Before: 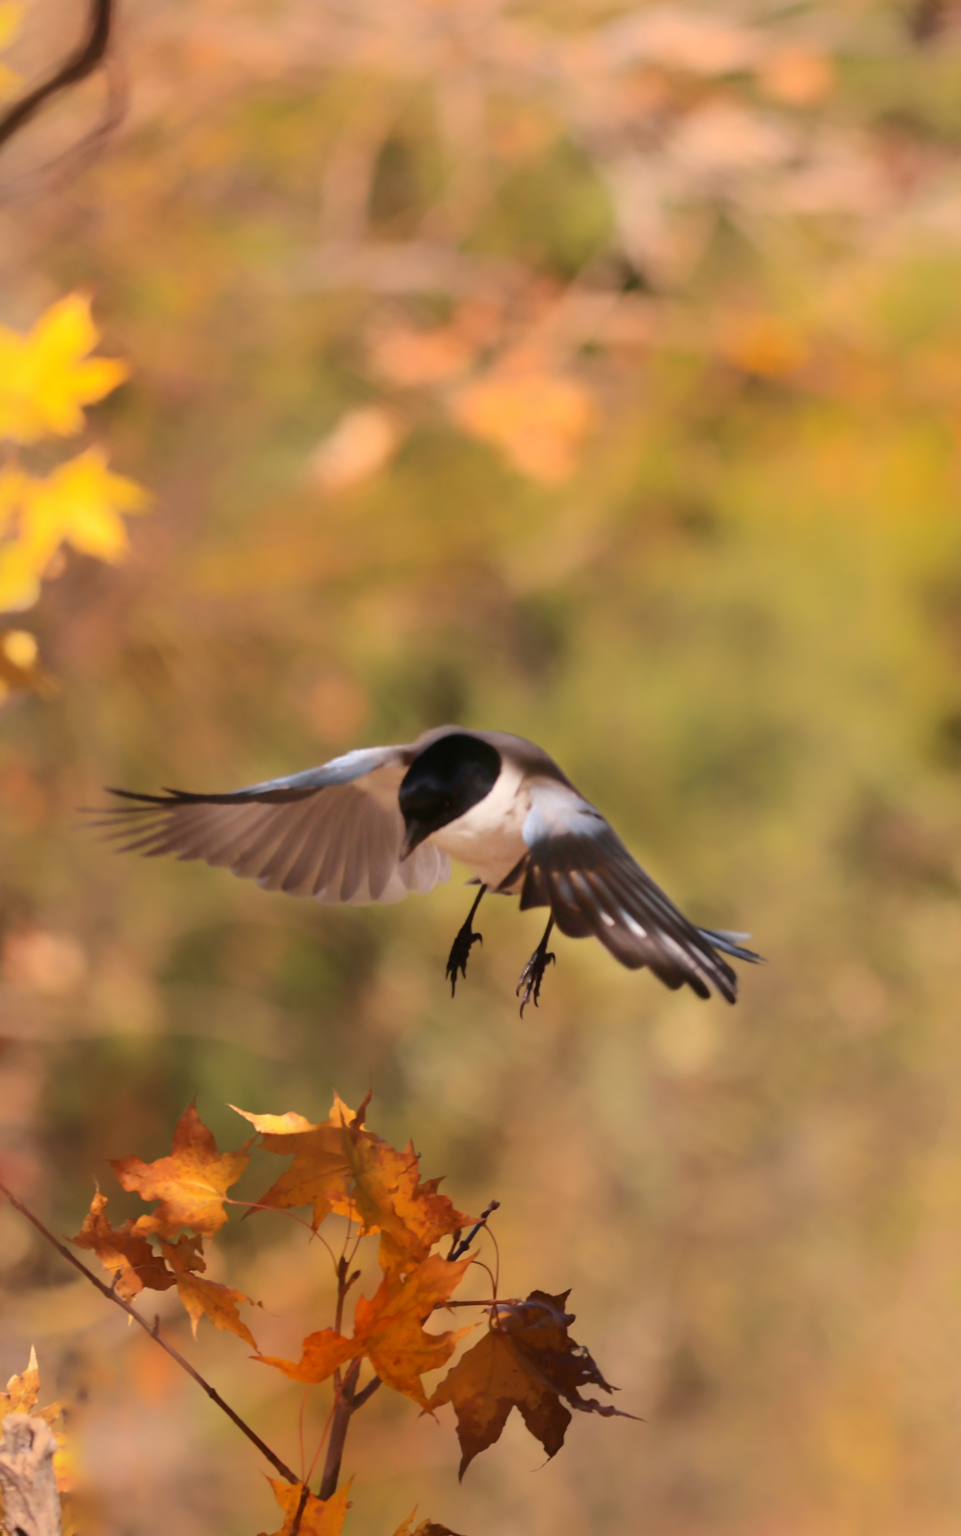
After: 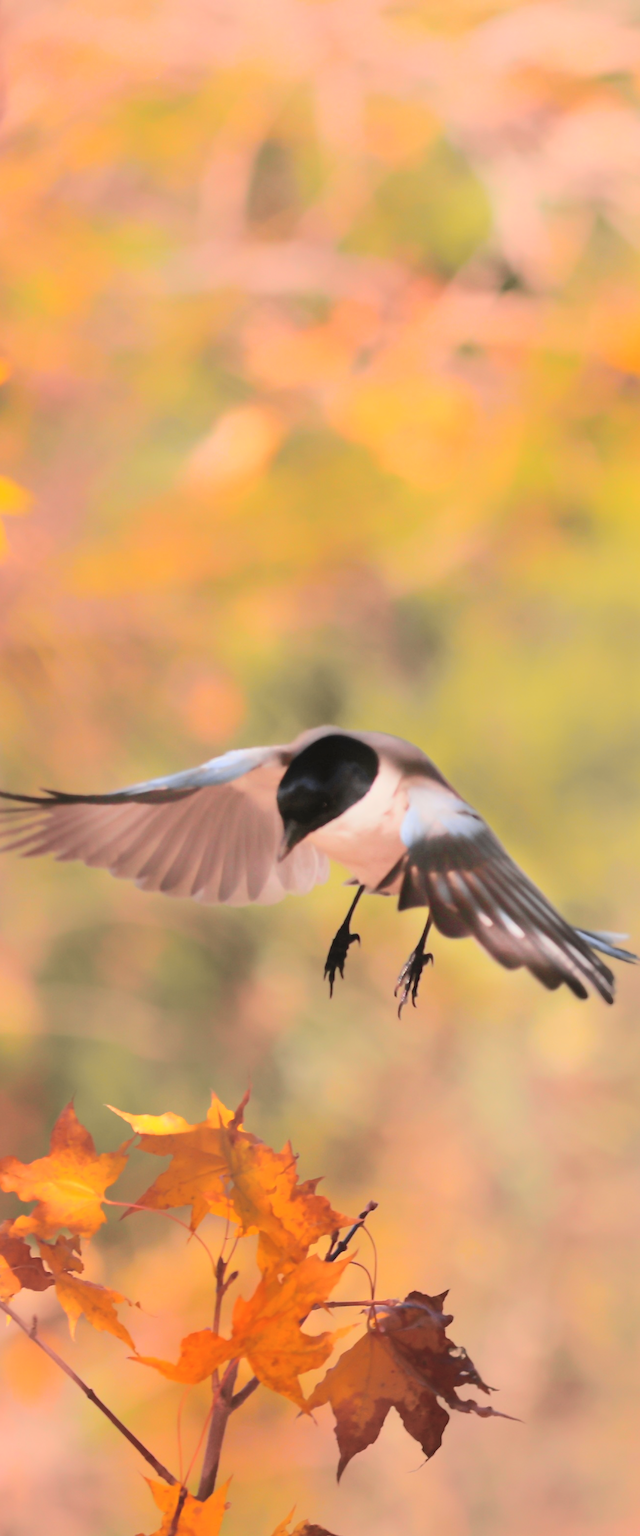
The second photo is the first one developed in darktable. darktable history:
sharpen: radius 1.559, amount 0.355, threshold 1.64
crop and rotate: left 12.764%, right 20.497%
contrast brightness saturation: brightness 0.287
tone curve: curves: ch0 [(0, 0) (0.087, 0.054) (0.281, 0.245) (0.506, 0.526) (0.8, 0.824) (0.994, 0.955)]; ch1 [(0, 0) (0.27, 0.195) (0.406, 0.435) (0.452, 0.474) (0.495, 0.5) (0.514, 0.508) (0.563, 0.584) (0.654, 0.689) (1, 1)]; ch2 [(0, 0) (0.269, 0.299) (0.459, 0.441) (0.498, 0.499) (0.523, 0.52) (0.551, 0.549) (0.633, 0.625) (0.659, 0.681) (0.718, 0.764) (1, 1)], color space Lab, independent channels, preserve colors none
